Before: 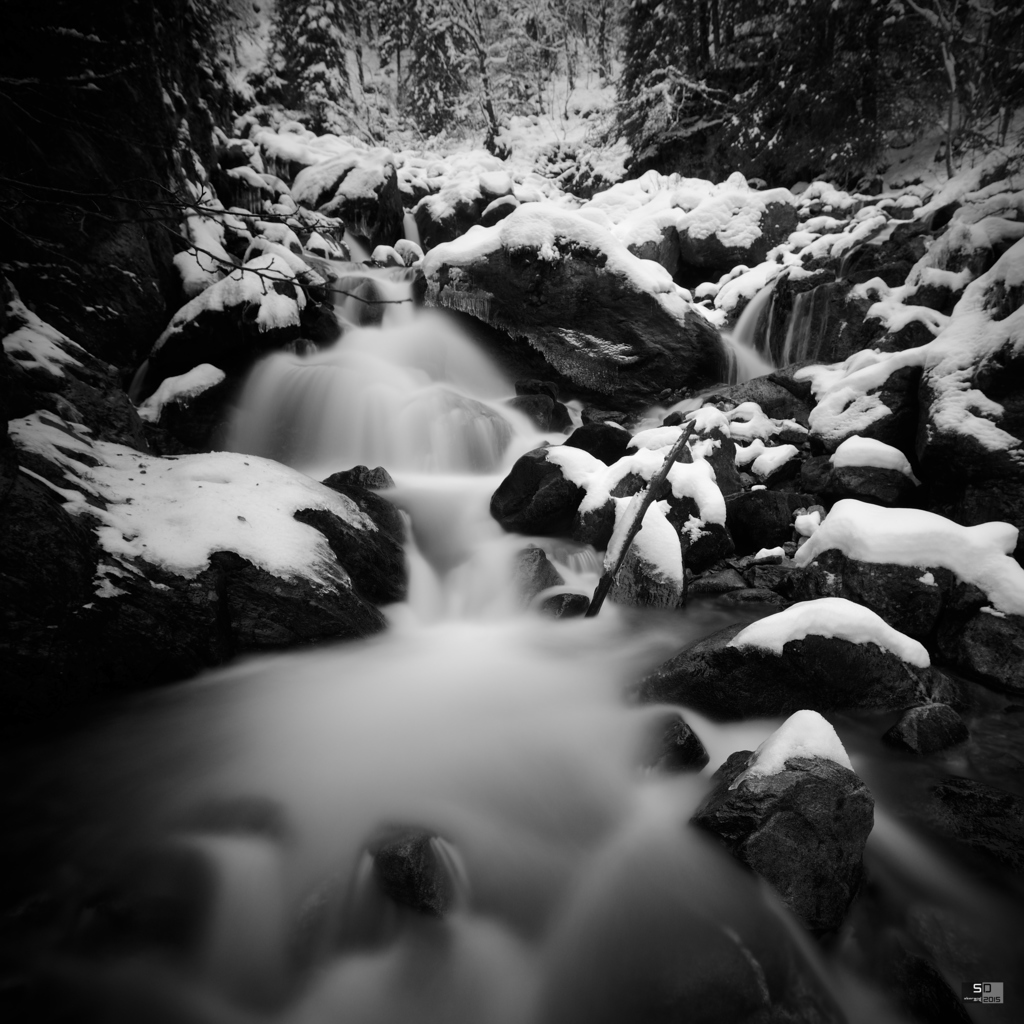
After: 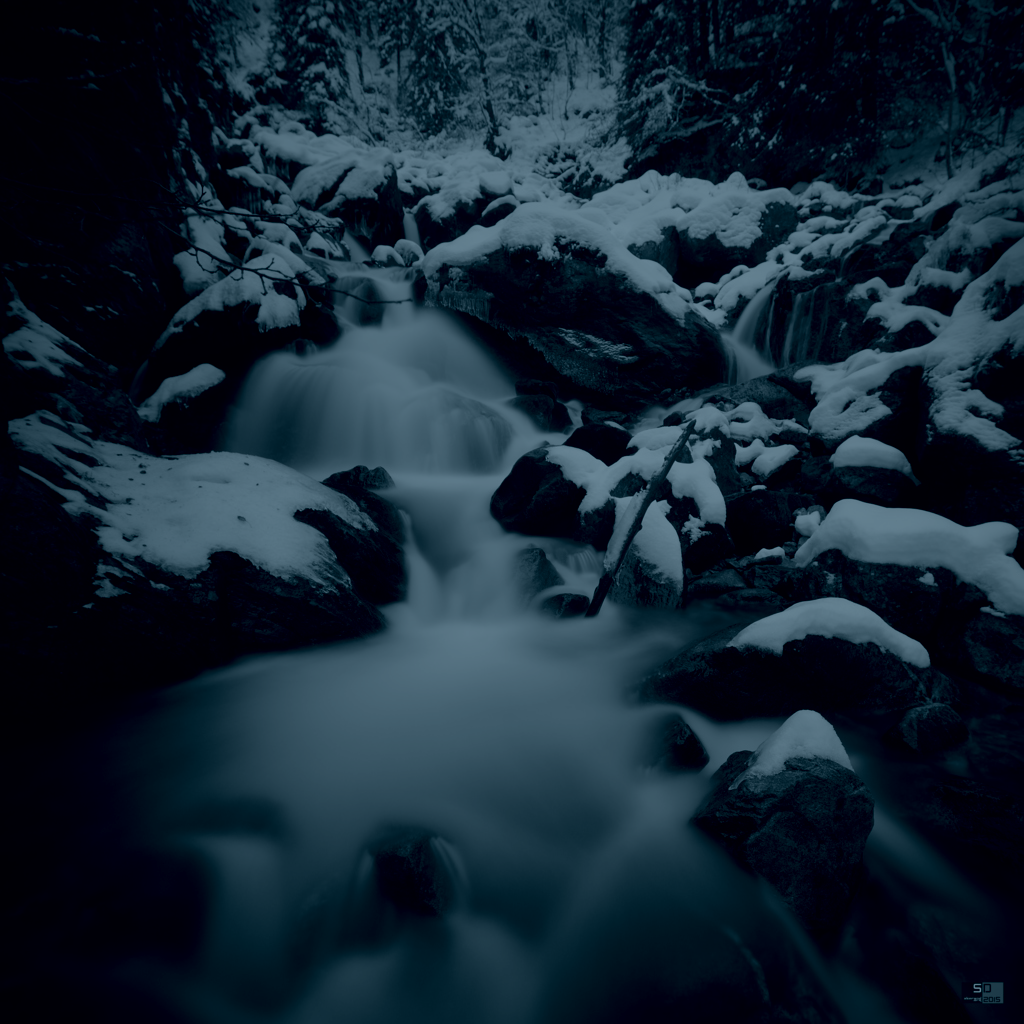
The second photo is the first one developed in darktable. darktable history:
color contrast: green-magenta contrast 1.55, blue-yellow contrast 1.83
colorize: hue 194.4°, saturation 29%, source mix 61.75%, lightness 3.98%, version 1
